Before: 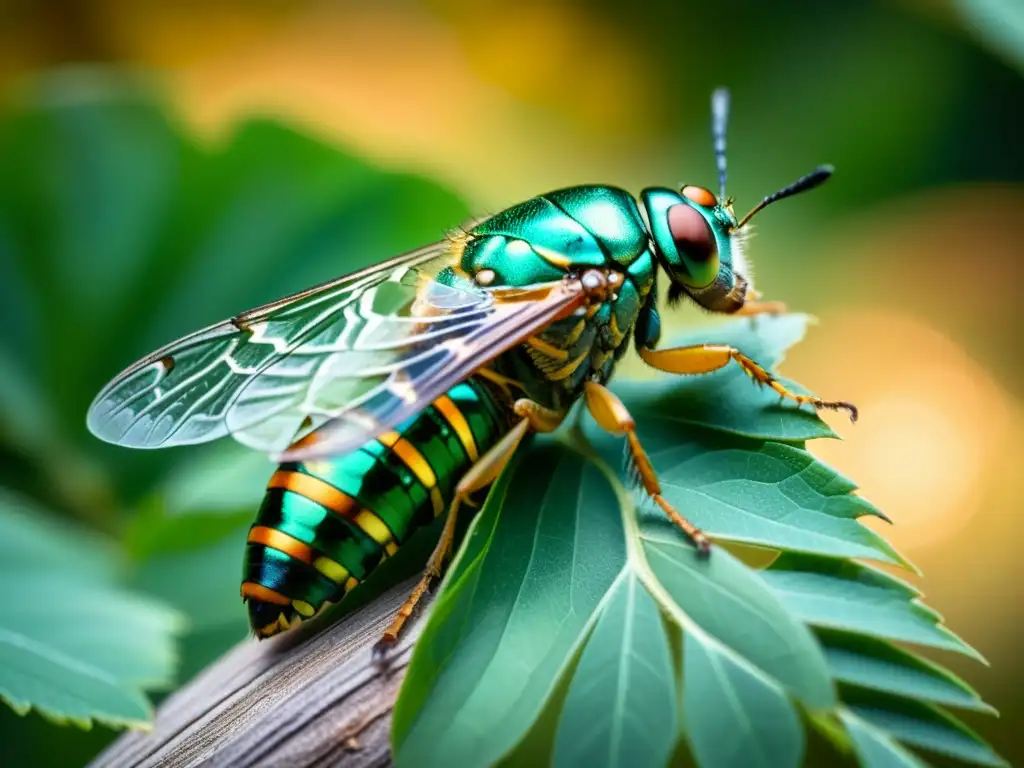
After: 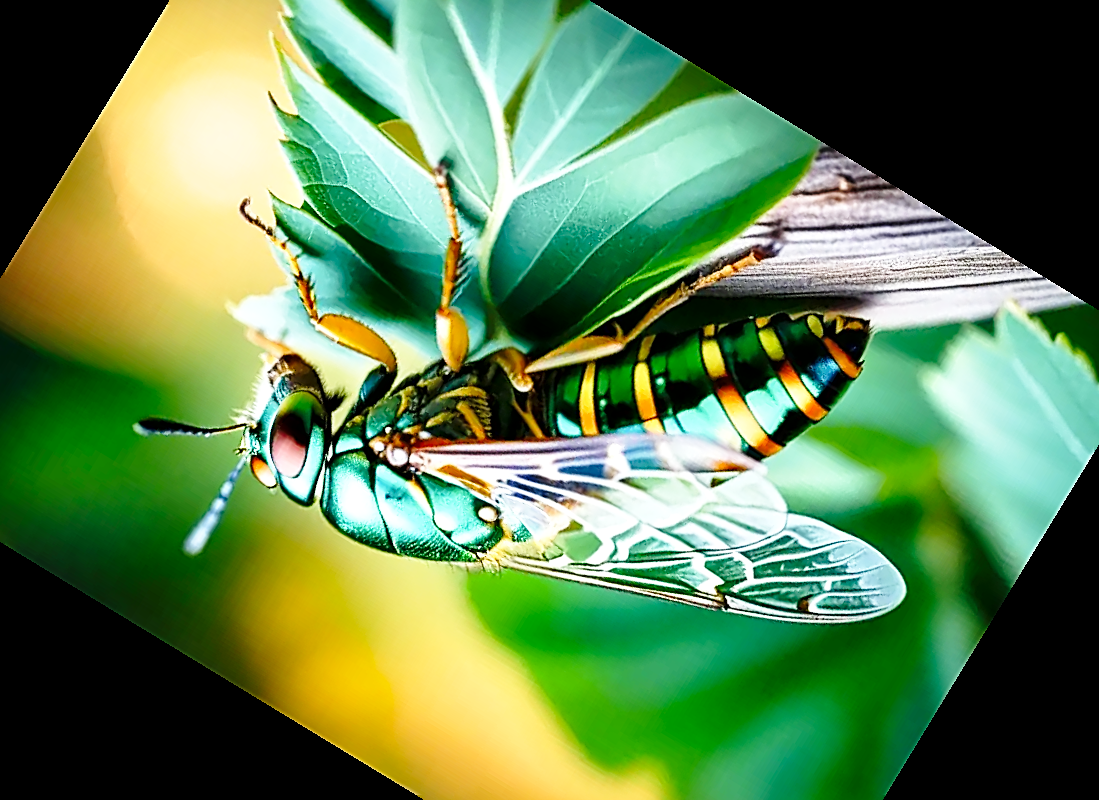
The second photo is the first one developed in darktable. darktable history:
sharpen: amount 1
crop and rotate: angle 148.68°, left 9.111%, top 15.603%, right 4.588%, bottom 17.041%
local contrast: mode bilateral grid, contrast 30, coarseness 25, midtone range 0.2
base curve: curves: ch0 [(0, 0) (0.028, 0.03) (0.121, 0.232) (0.46, 0.748) (0.859, 0.968) (1, 1)], preserve colors none
